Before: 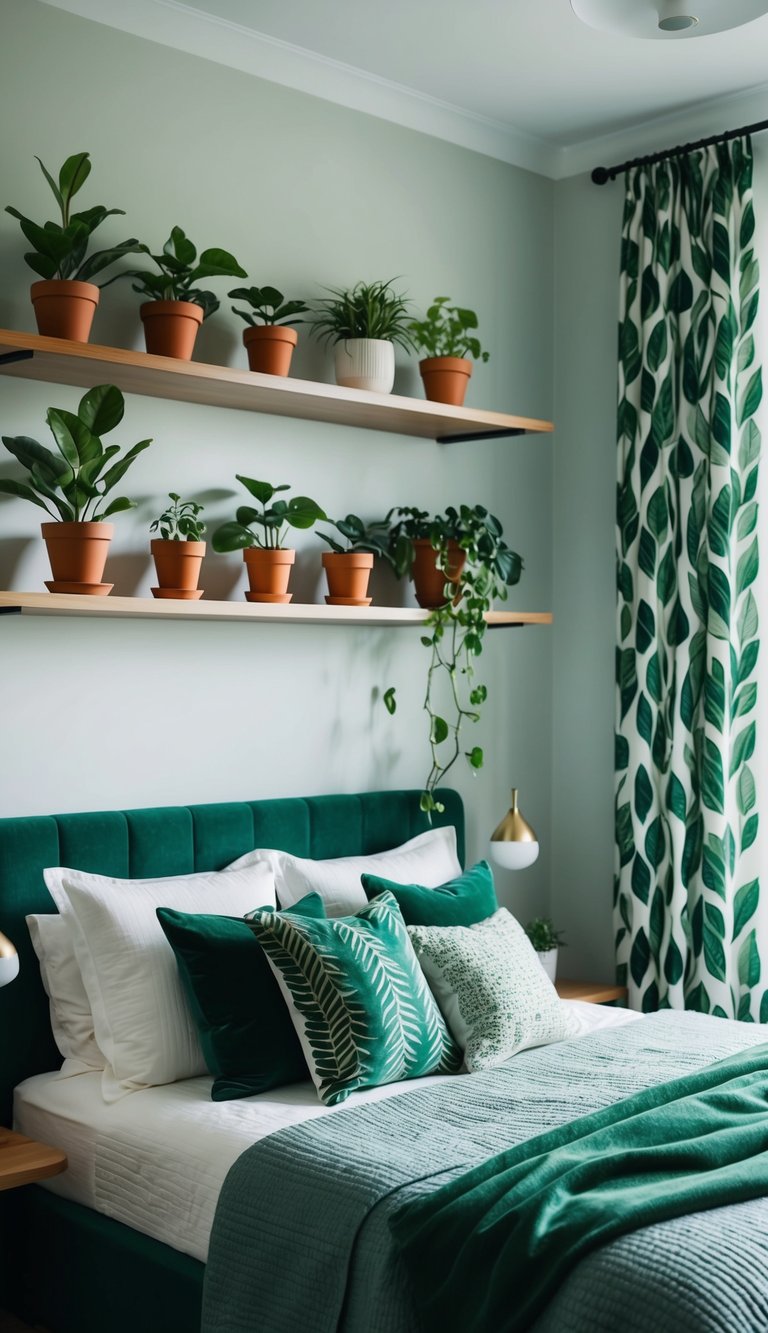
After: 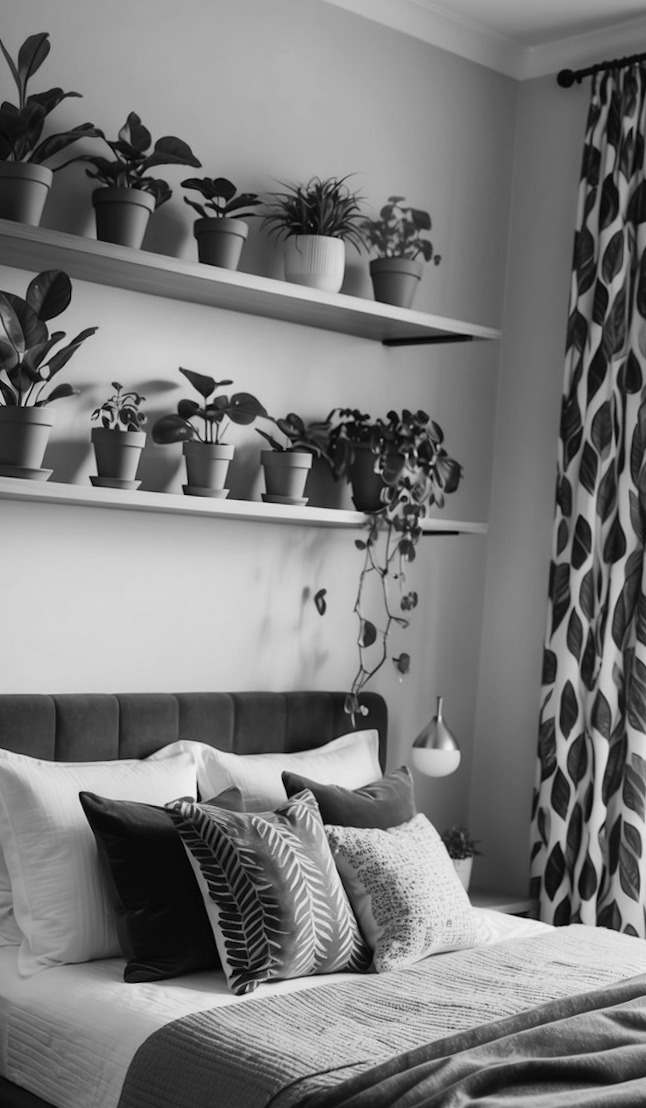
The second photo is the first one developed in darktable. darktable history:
color zones: curves: ch0 [(0.25, 0.667) (0.758, 0.368)]; ch1 [(0.215, 0.245) (0.761, 0.373)]; ch2 [(0.247, 0.554) (0.761, 0.436)]
crop and rotate: angle -3.27°, left 5.211%, top 5.211%, right 4.607%, bottom 4.607%
rotate and perspective: lens shift (vertical) 0.048, lens shift (horizontal) -0.024, automatic cropping off
color calibration: output gray [0.28, 0.41, 0.31, 0], gray › normalize channels true, illuminant same as pipeline (D50), adaptation XYZ, x 0.346, y 0.359, gamut compression 0
